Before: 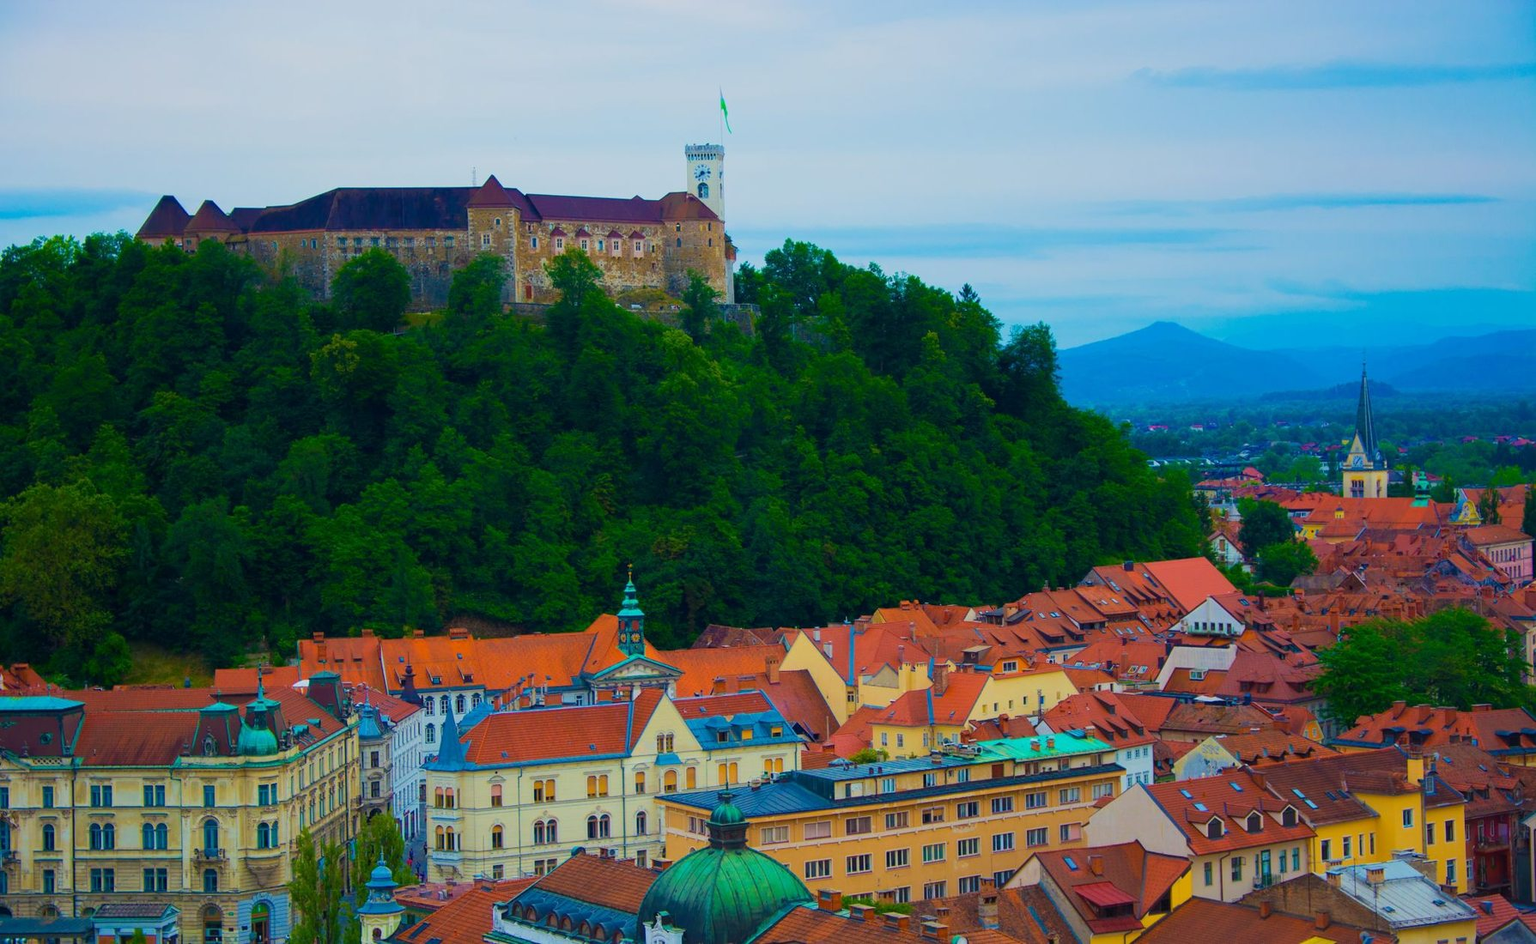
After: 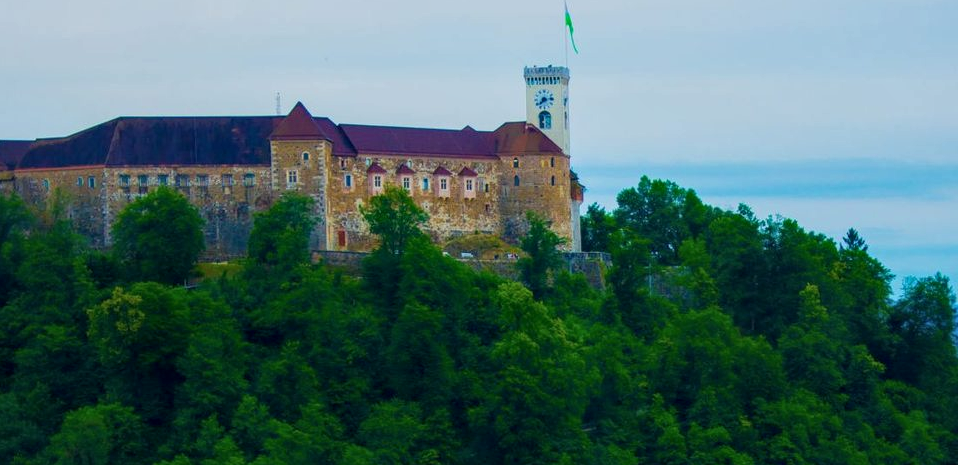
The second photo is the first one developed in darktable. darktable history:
local contrast: detail 130%
tone equalizer: on, module defaults
crop: left 15.333%, top 9.321%, right 31.115%, bottom 48.347%
